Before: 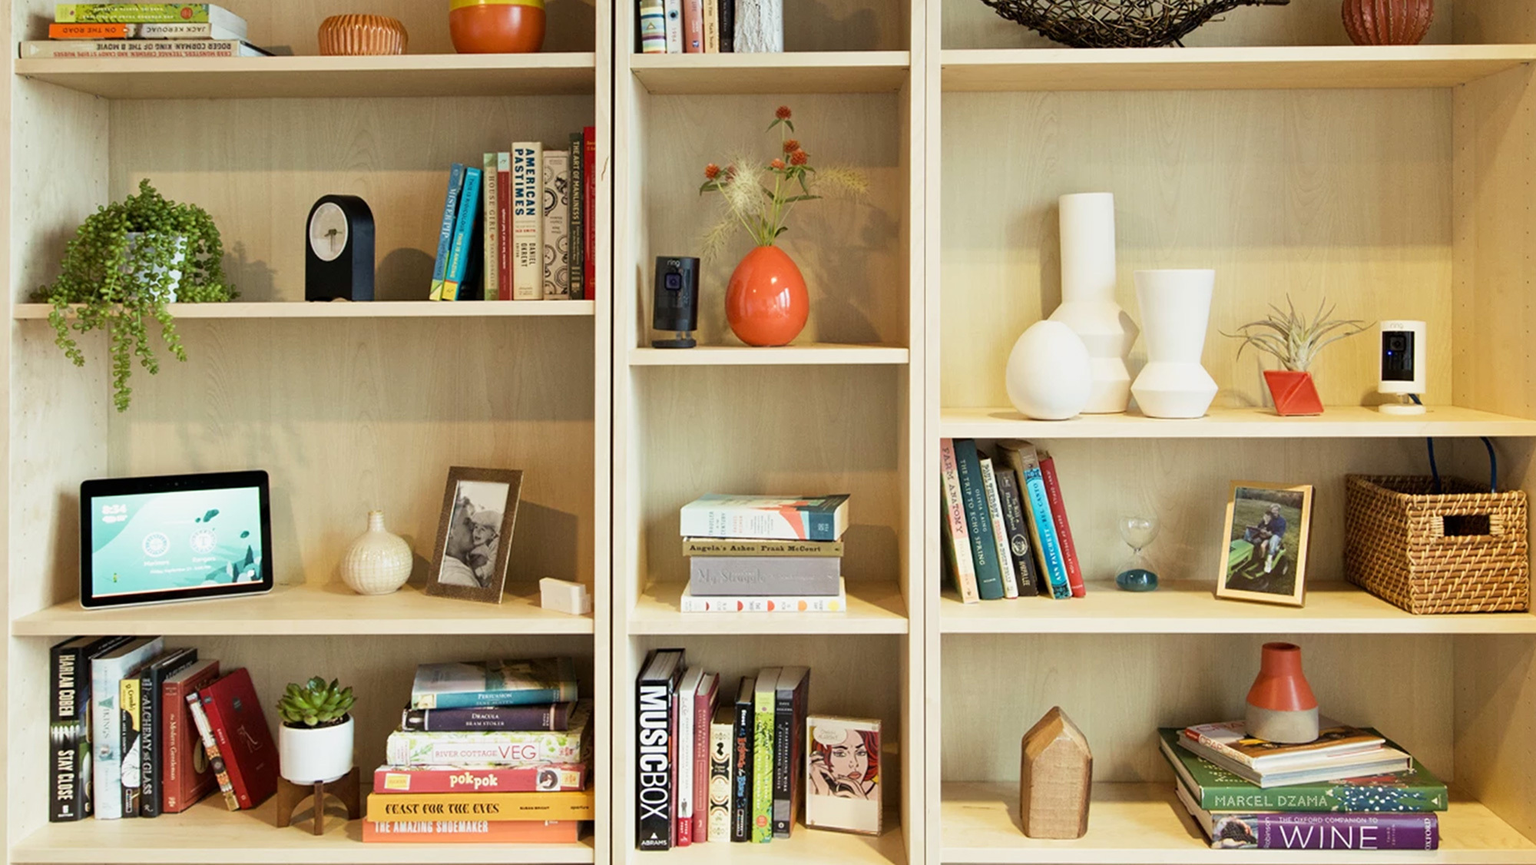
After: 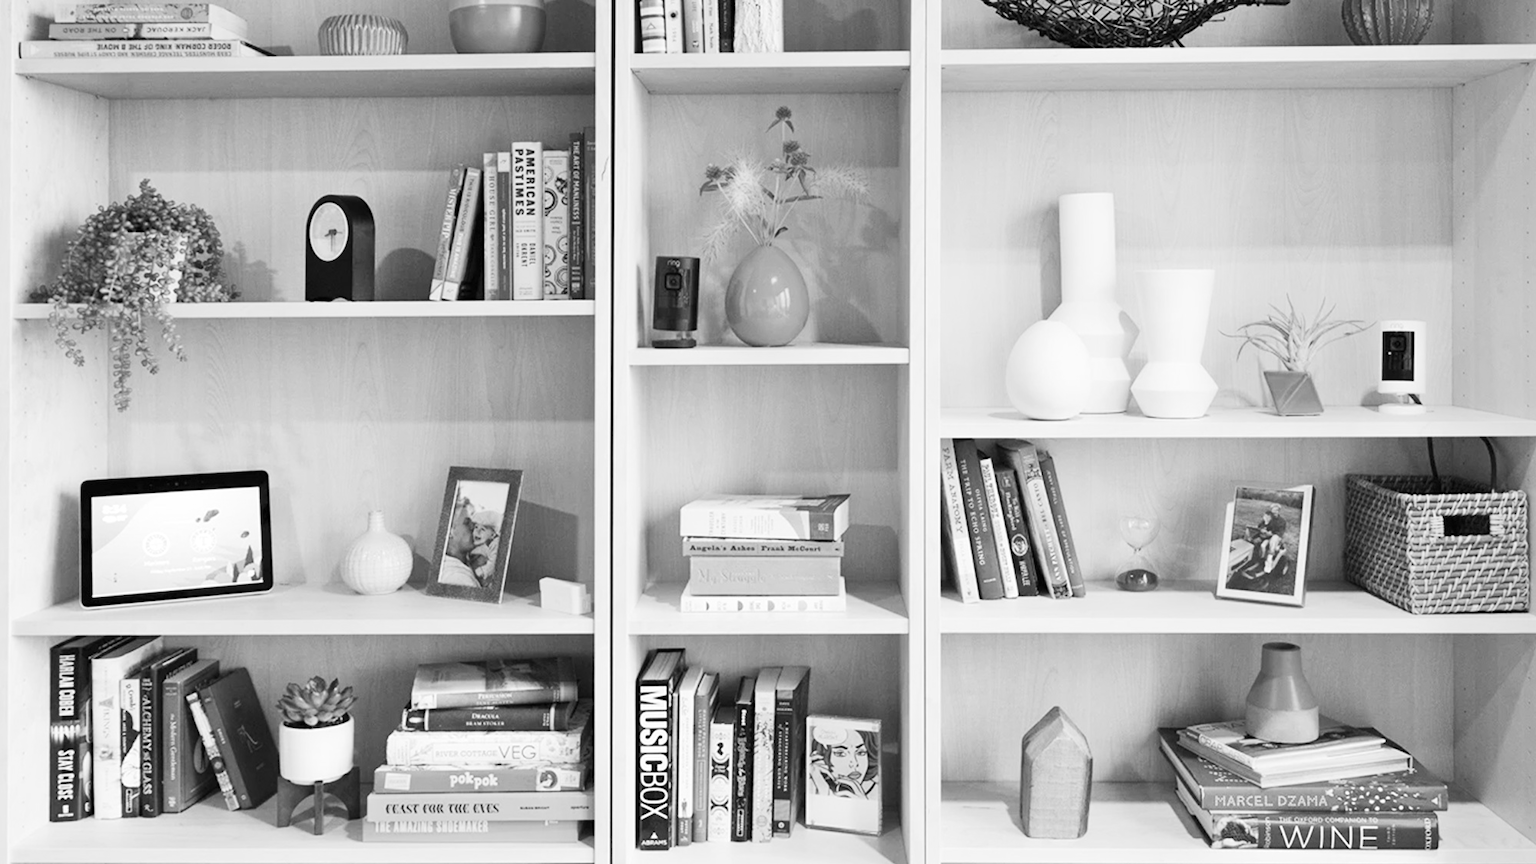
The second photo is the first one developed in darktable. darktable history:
monochrome: a 14.95, b -89.96
rotate and perspective: crop left 0, crop top 0
white balance: emerald 1
exposure: black level correction 0, exposure 0.5 EV, compensate exposure bias true, compensate highlight preservation false
contrast brightness saturation: contrast 0.2, brightness 0.15, saturation 0.14
color correction: highlights a* 10.21, highlights b* 9.79, shadows a* 8.61, shadows b* 7.88, saturation 0.8
